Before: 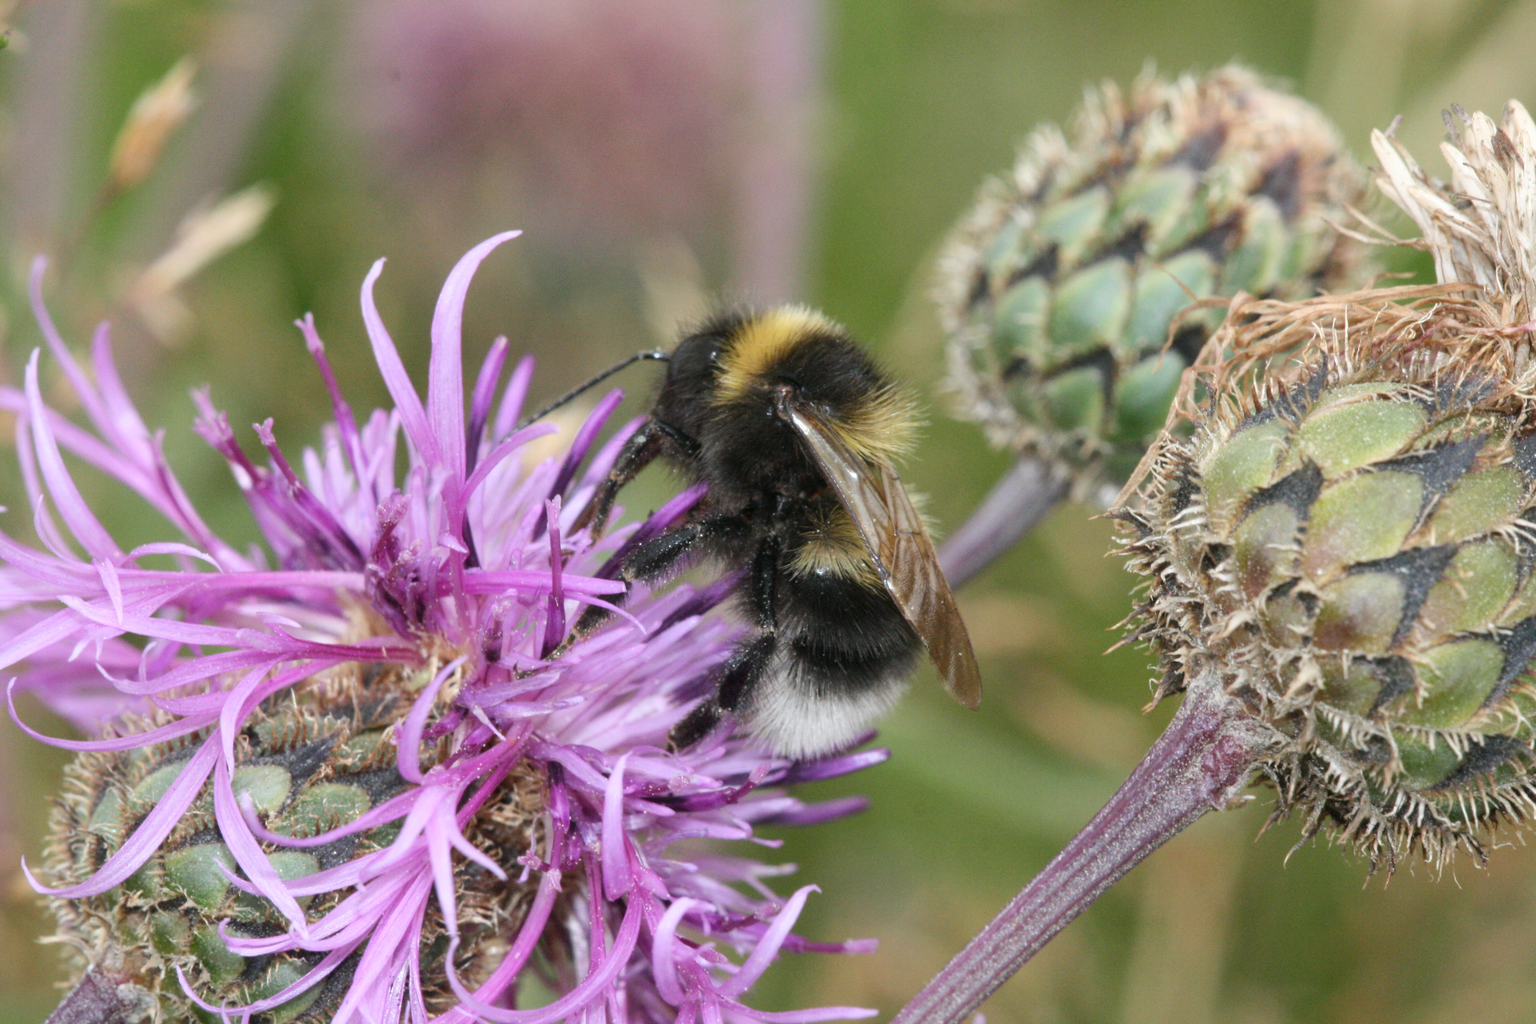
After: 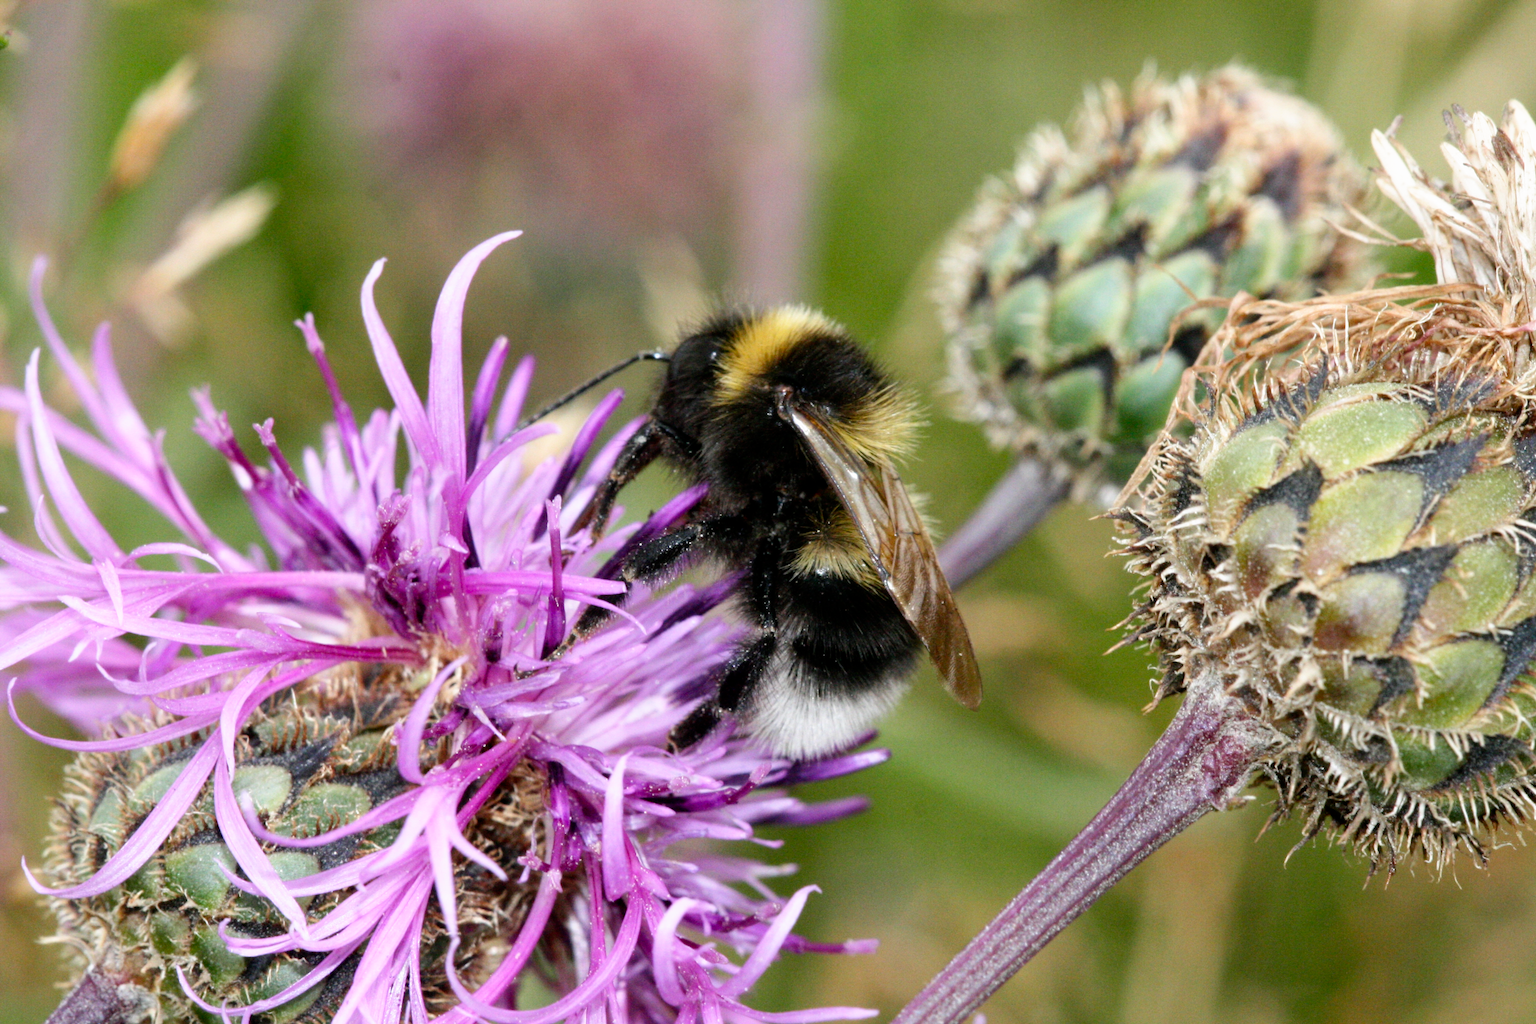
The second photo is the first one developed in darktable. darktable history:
filmic rgb: black relative exposure -8.7 EV, white relative exposure 2.72 EV, threshold 5.98 EV, target black luminance 0%, hardness 6.26, latitude 76.79%, contrast 1.326, shadows ↔ highlights balance -0.301%, preserve chrominance no, color science v4 (2020), contrast in shadows soft, enable highlight reconstruction true
